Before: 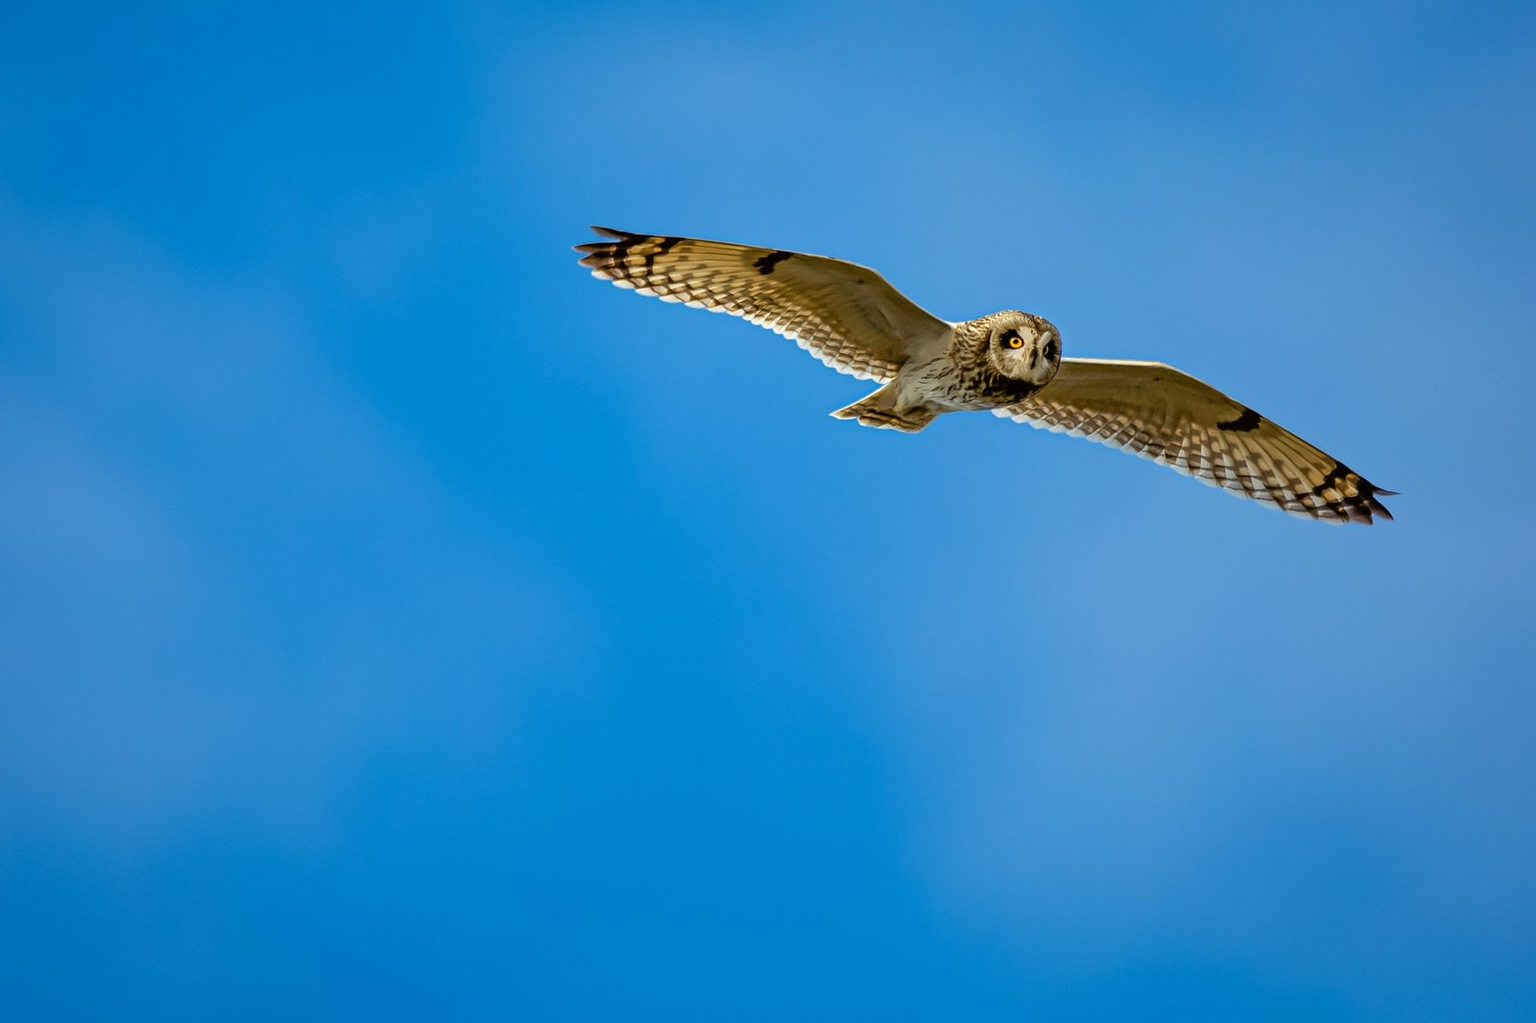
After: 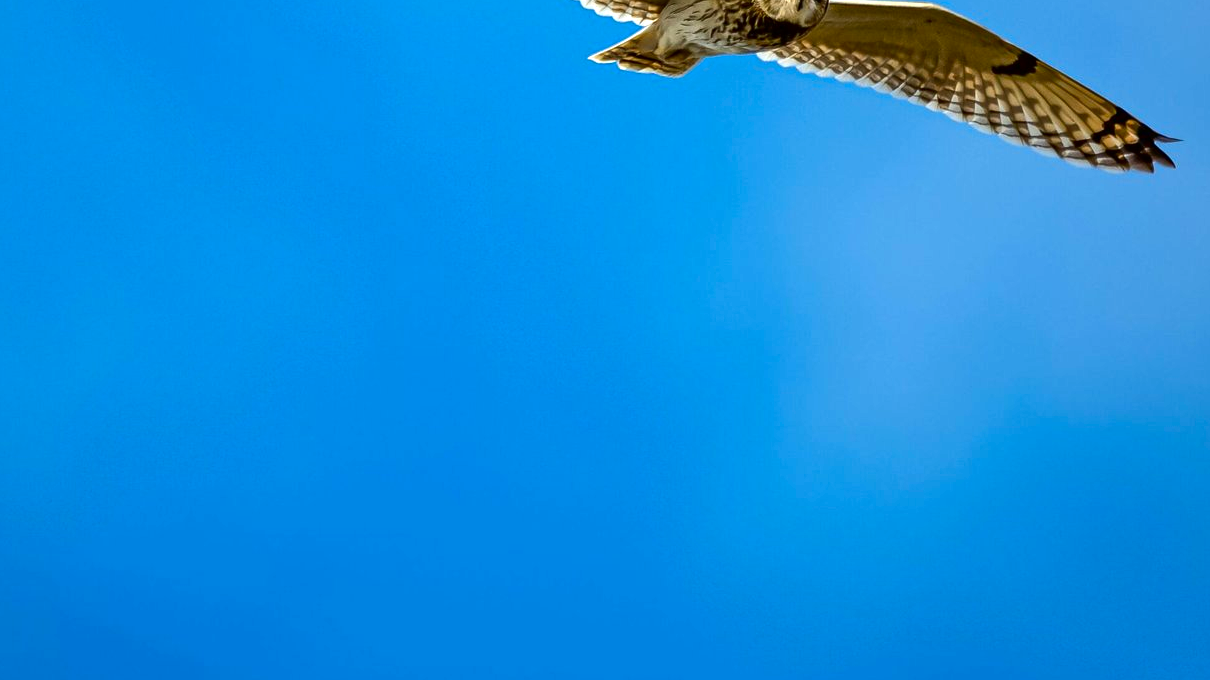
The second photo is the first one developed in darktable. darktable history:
crop and rotate: left 17.299%, top 35.115%, right 7.015%, bottom 1.024%
exposure: exposure 0.496 EV, compensate highlight preservation false
contrast brightness saturation: contrast 0.07, brightness -0.14, saturation 0.11
